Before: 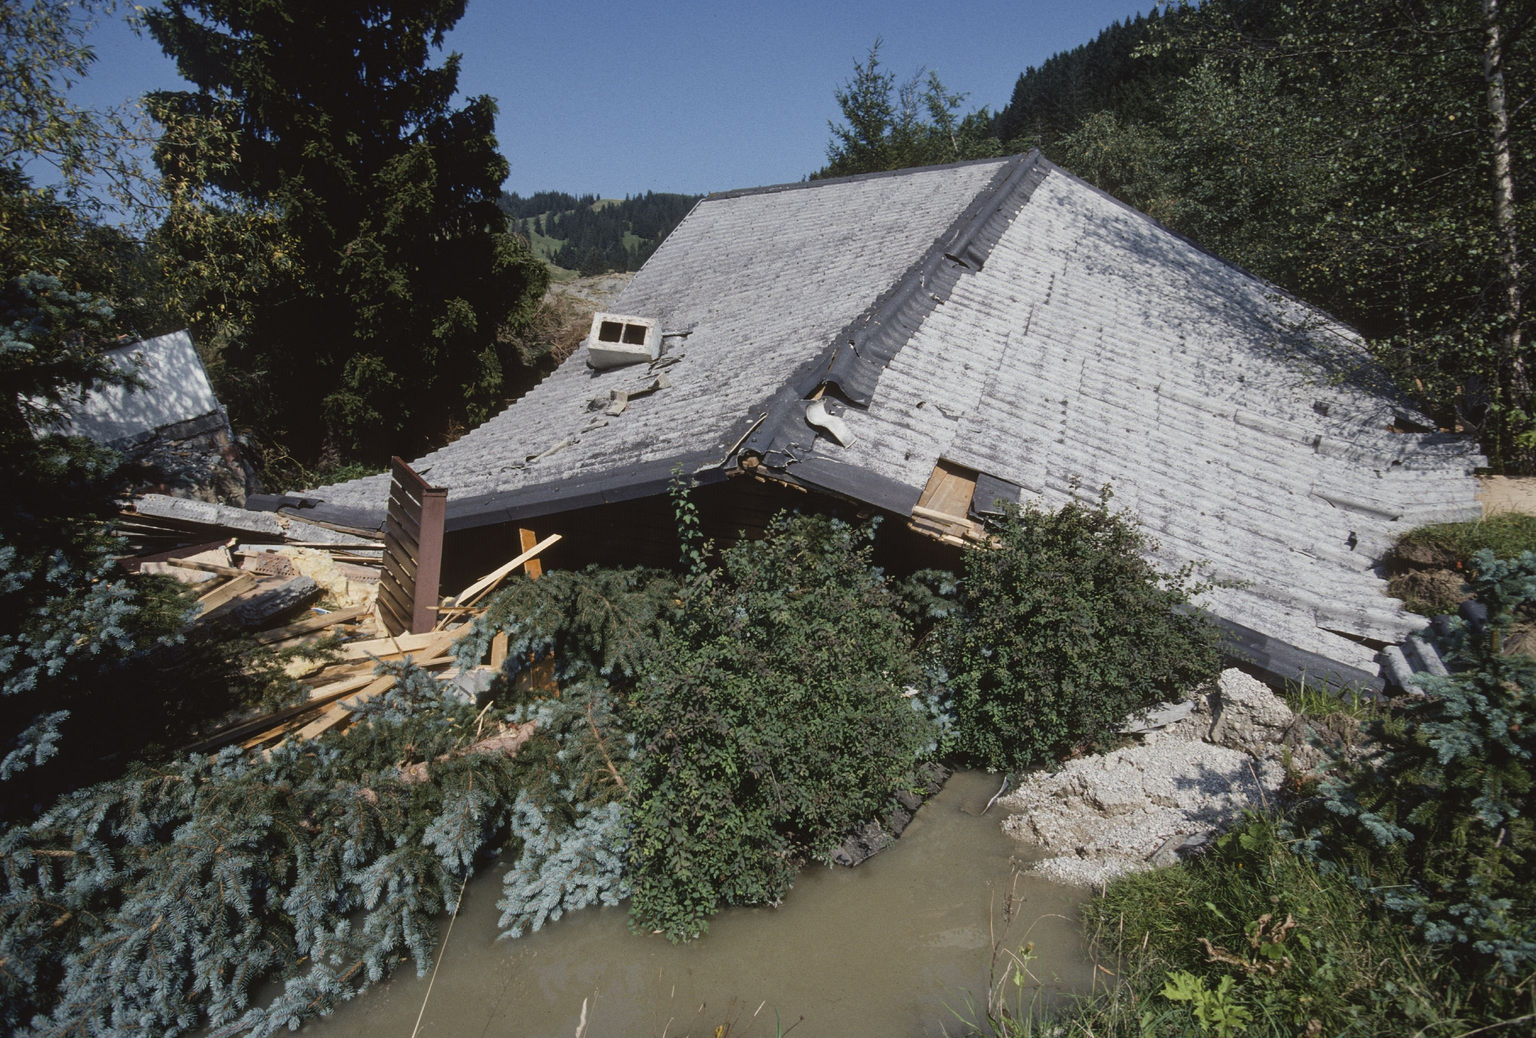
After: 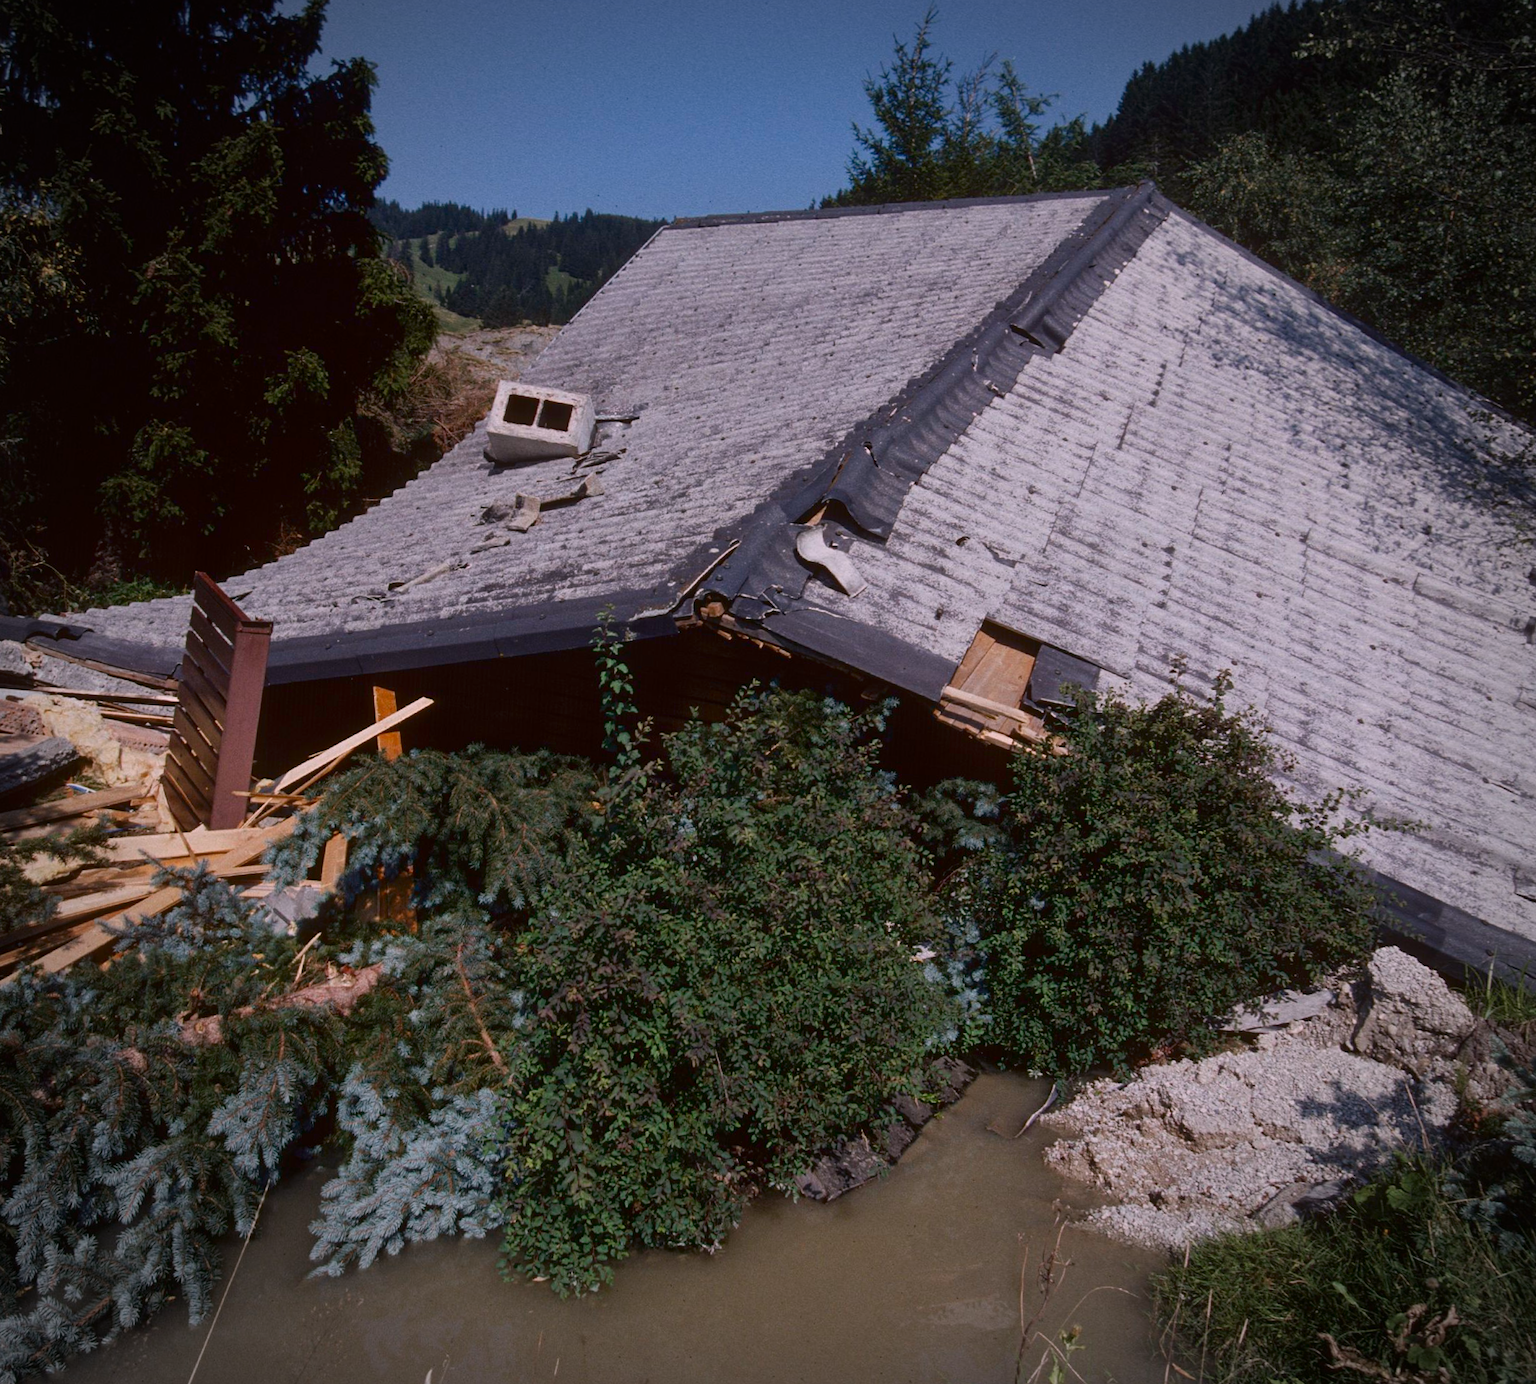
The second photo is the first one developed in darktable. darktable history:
crop and rotate: angle -3.27°, left 14.277%, top 0.028%, right 10.766%, bottom 0.028%
white balance: red 1.05, blue 1.072
contrast brightness saturation: brightness -0.2, saturation 0.08
vignetting: automatic ratio true
color balance rgb: contrast -10%
